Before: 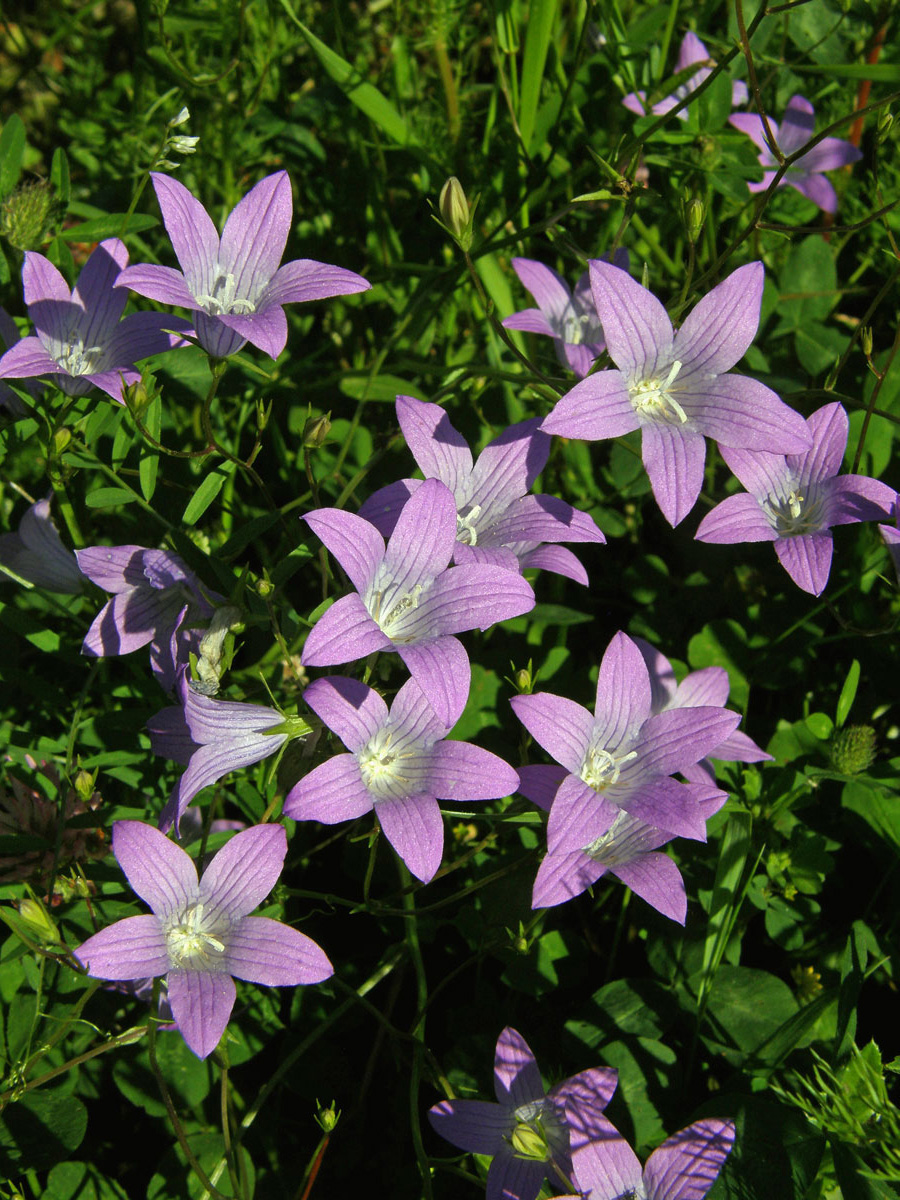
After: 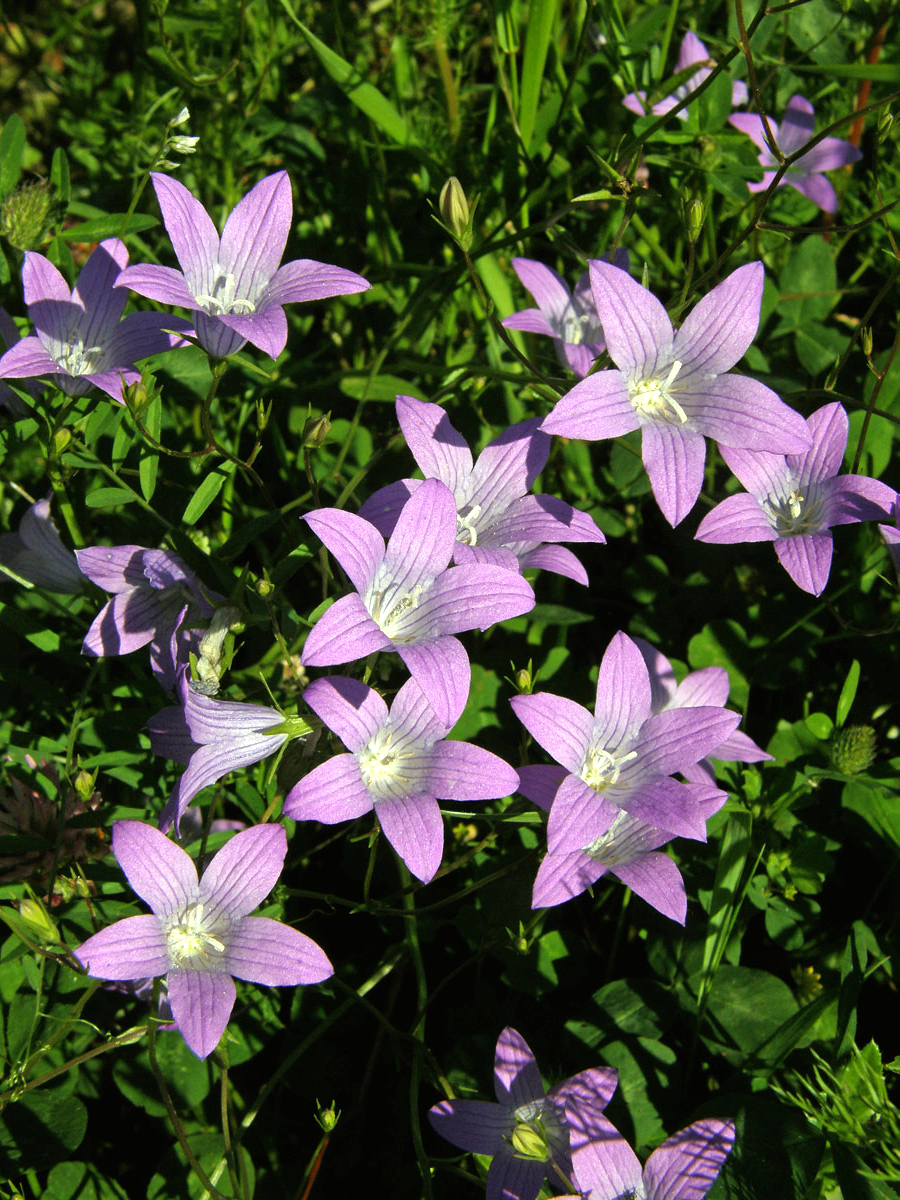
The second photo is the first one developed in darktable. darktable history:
tone equalizer: -8 EV -0.431 EV, -7 EV -0.395 EV, -6 EV -0.307 EV, -5 EV -0.204 EV, -3 EV 0.211 EV, -2 EV 0.348 EV, -1 EV 0.398 EV, +0 EV 0.442 EV
